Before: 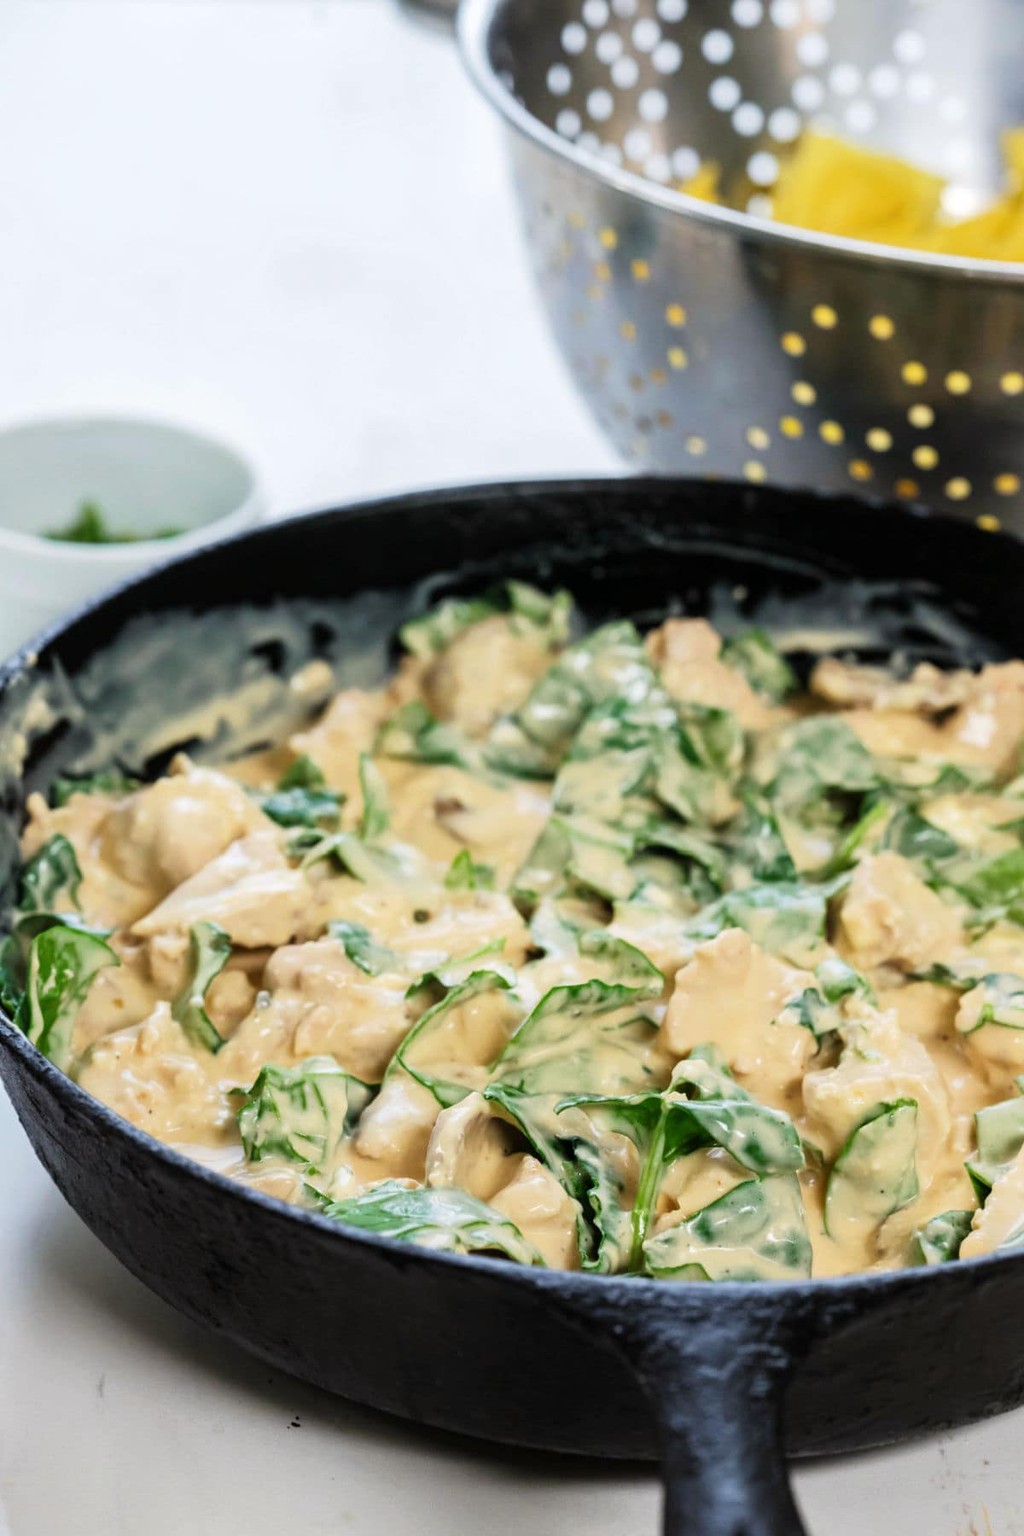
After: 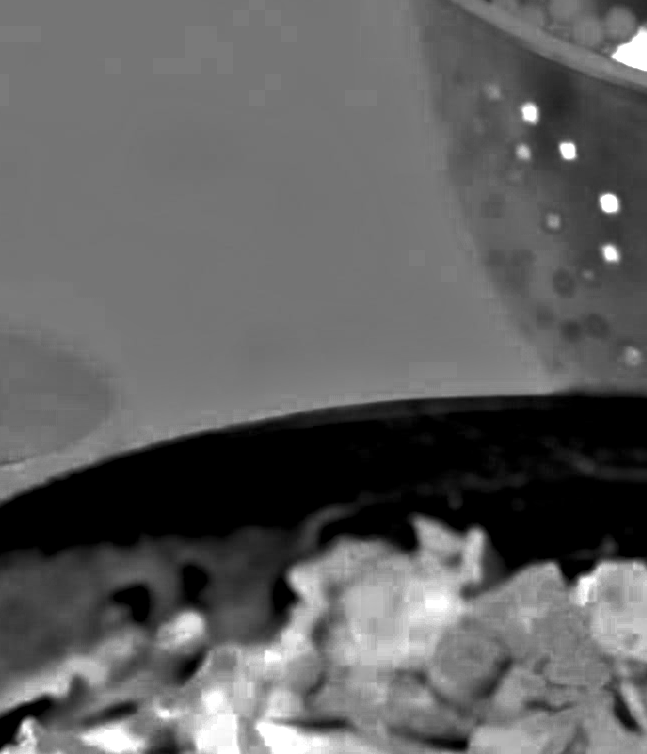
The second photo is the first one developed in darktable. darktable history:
contrast equalizer: y [[0.6 ×6], [0.55 ×6], [0 ×6], [0 ×6], [0 ×6]]
crop: left 15.271%, top 9.263%, right 30.742%, bottom 48.793%
color zones: curves: ch0 [(0.287, 0.048) (0.493, 0.484) (0.737, 0.816)]; ch1 [(0, 0) (0.143, 0) (0.286, 0) (0.429, 0) (0.571, 0) (0.714, 0) (0.857, 0)]
color balance rgb: linear chroma grading › global chroma 14.857%, perceptual saturation grading › global saturation 0.663%, global vibrance 39.929%
tone equalizer: on, module defaults
color correction: highlights a* -39.41, highlights b* -39.38, shadows a* -39.57, shadows b* -39.54, saturation -2.99
